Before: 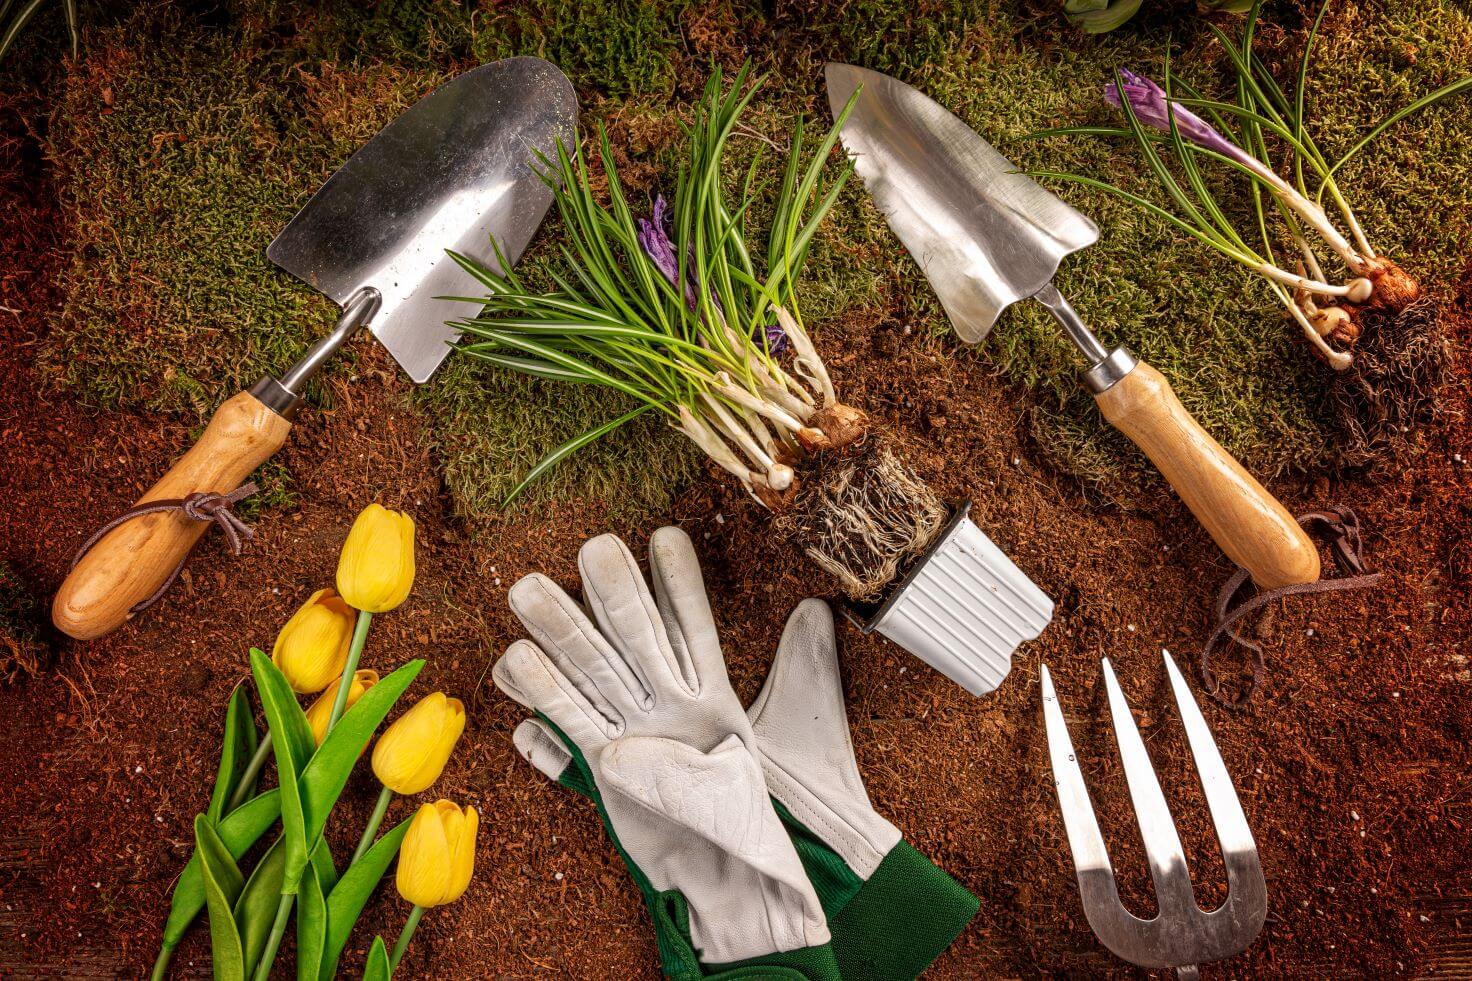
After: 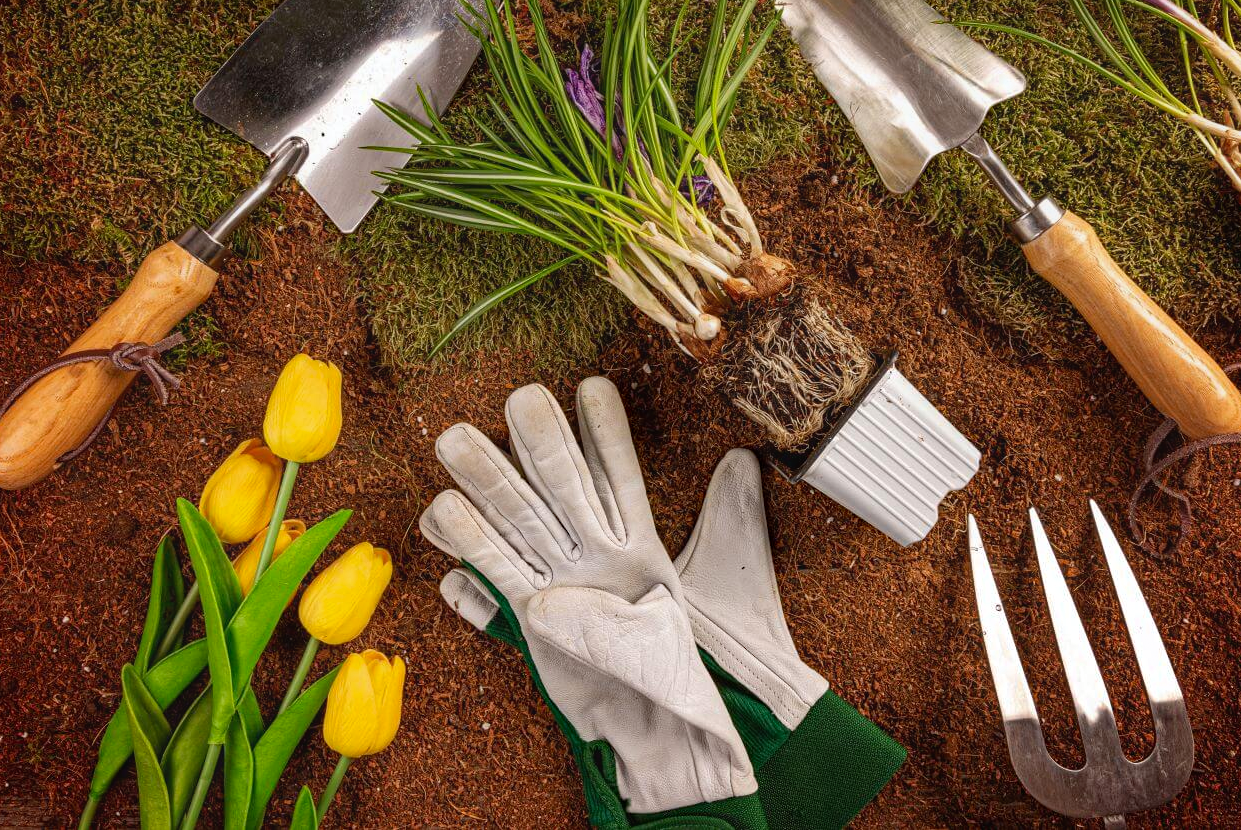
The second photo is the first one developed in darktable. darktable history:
tone equalizer: edges refinement/feathering 500, mask exposure compensation -1.57 EV, preserve details no
crop and rotate: left 4.977%, top 15.369%, right 10.655%
contrast equalizer: y [[0.5, 0.488, 0.462, 0.461, 0.491, 0.5], [0.5 ×6], [0.5 ×6], [0 ×6], [0 ×6]]
haze removal: compatibility mode true, adaptive false
